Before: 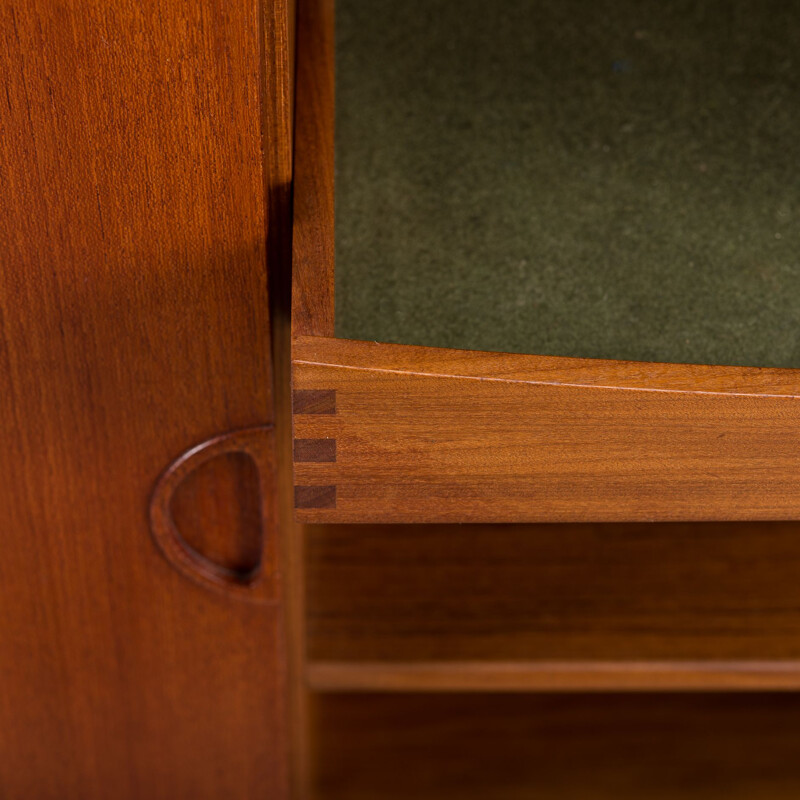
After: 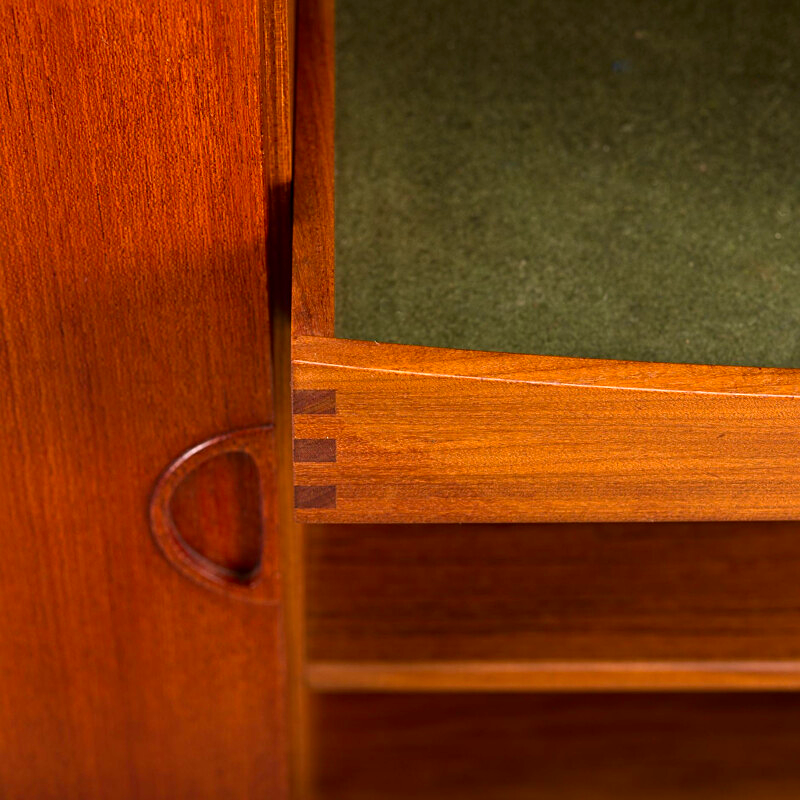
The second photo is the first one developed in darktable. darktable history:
sharpen: amount 0.211
contrast brightness saturation: contrast 0.093, saturation 0.268
exposure: black level correction 0, exposure 0.695 EV, compensate highlight preservation false
